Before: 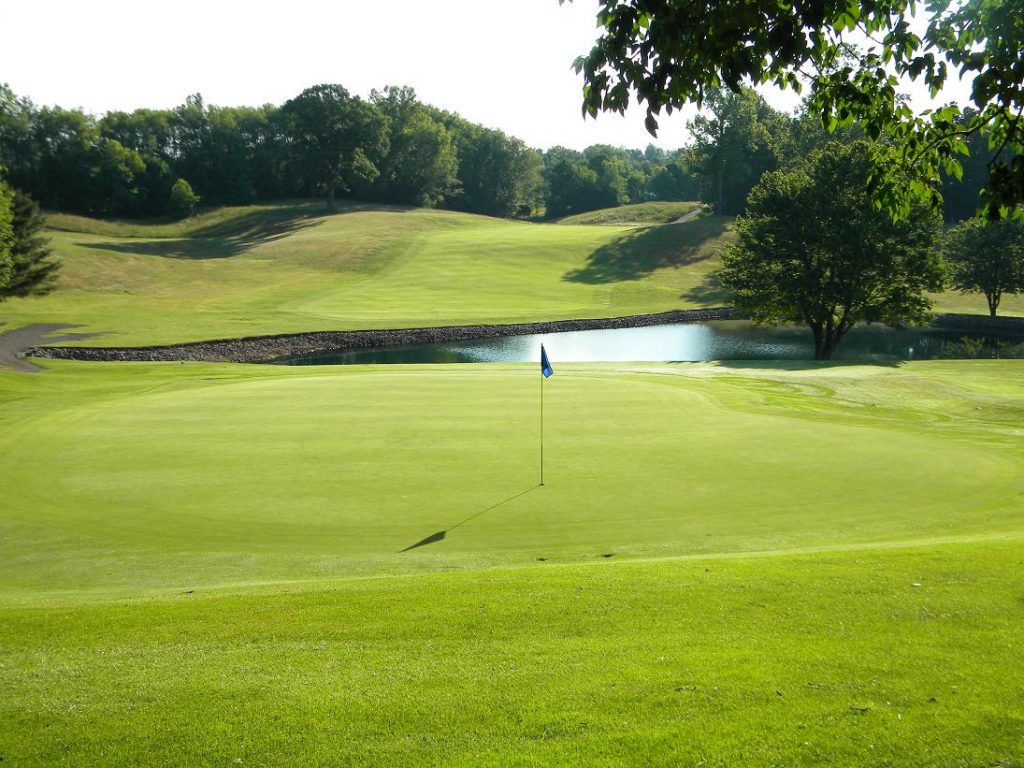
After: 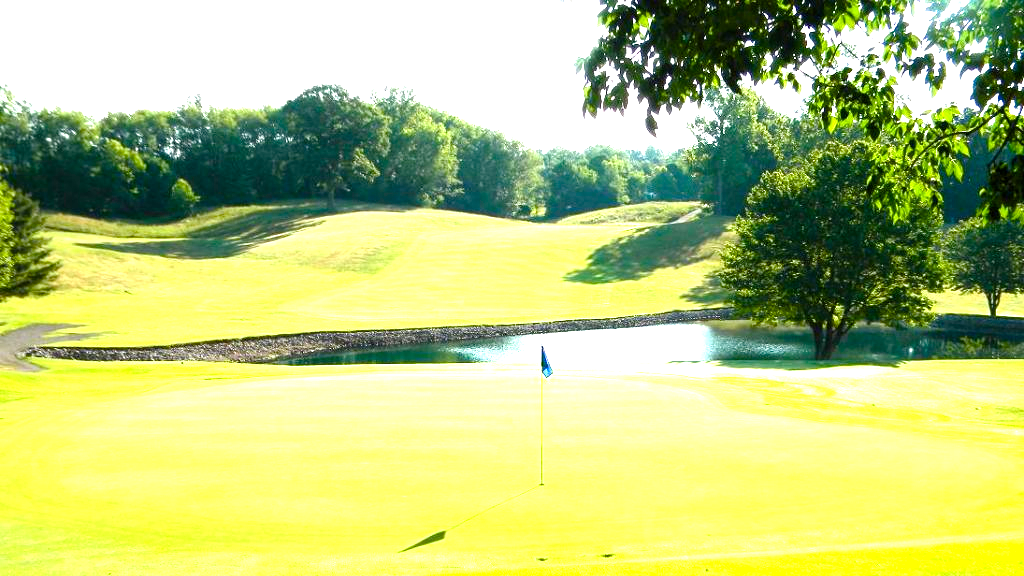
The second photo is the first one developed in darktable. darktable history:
color balance rgb: power › hue 61.24°, linear chroma grading › global chroma 0.486%, perceptual saturation grading › global saturation 20%, perceptual saturation grading › highlights -25.569%, perceptual saturation grading › shadows 50.025%, perceptual brilliance grading › highlights 7.686%, perceptual brilliance grading › mid-tones 3.338%, perceptual brilliance grading › shadows 1.351%, global vibrance 20%
levels: levels [0, 0.498, 0.996]
crop: bottom 24.979%
exposure: black level correction 0.001, exposure 1.051 EV, compensate highlight preservation false
tone equalizer: -8 EV -0.433 EV, -7 EV -0.396 EV, -6 EV -0.31 EV, -5 EV -0.238 EV, -3 EV 0.235 EV, -2 EV 0.306 EV, -1 EV 0.398 EV, +0 EV 0.443 EV
